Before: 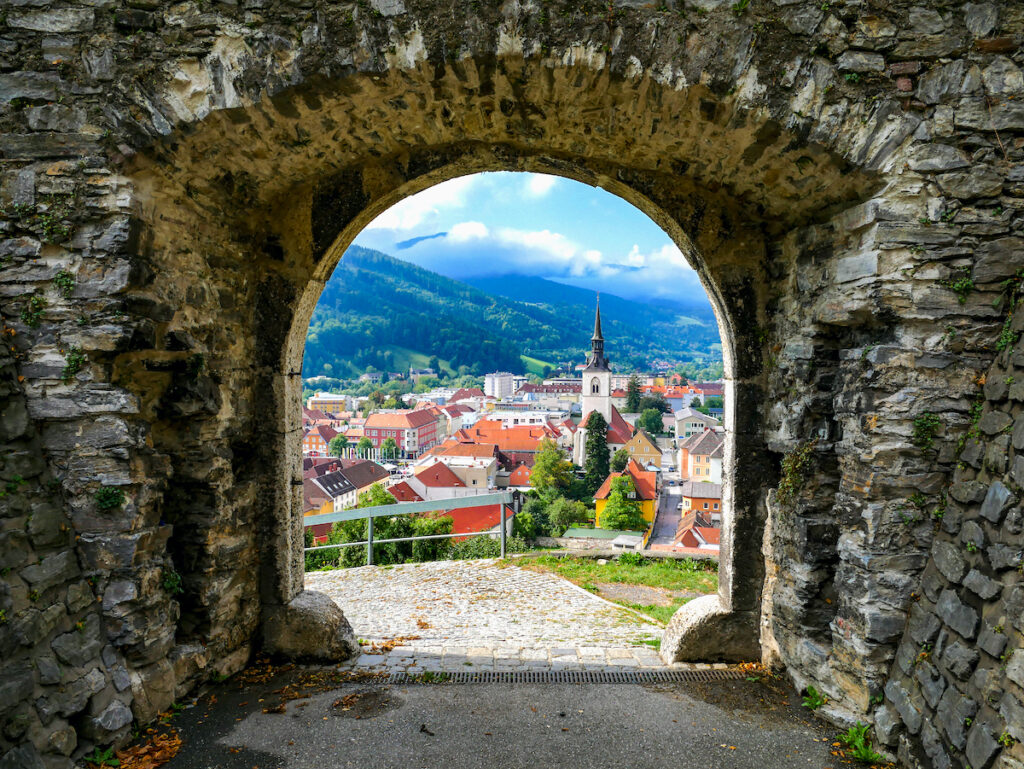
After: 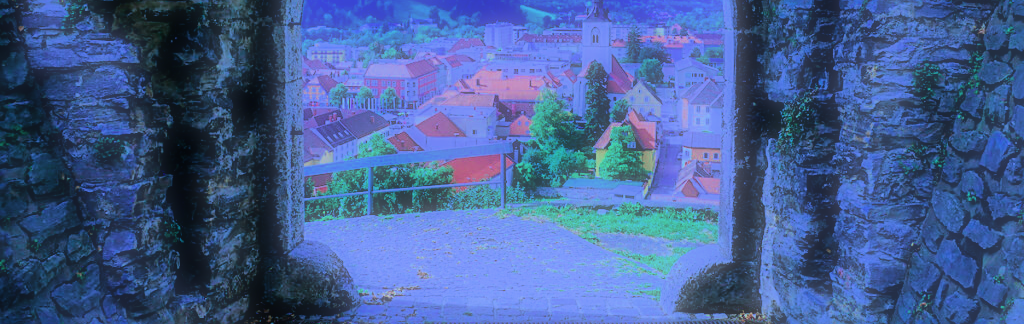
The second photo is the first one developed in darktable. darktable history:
filmic rgb: black relative exposure -7.15 EV, white relative exposure 5.36 EV, hardness 3.02, color science v6 (2022)
soften: size 60.24%, saturation 65.46%, brightness 0.506 EV, mix 25.7%
crop: top 45.551%, bottom 12.262%
color calibration: output R [0.948, 0.091, -0.04, 0], output G [-0.3, 1.384, -0.085, 0], output B [-0.108, 0.061, 1.08, 0], illuminant as shot in camera, x 0.484, y 0.43, temperature 2405.29 K
sharpen: on, module defaults
